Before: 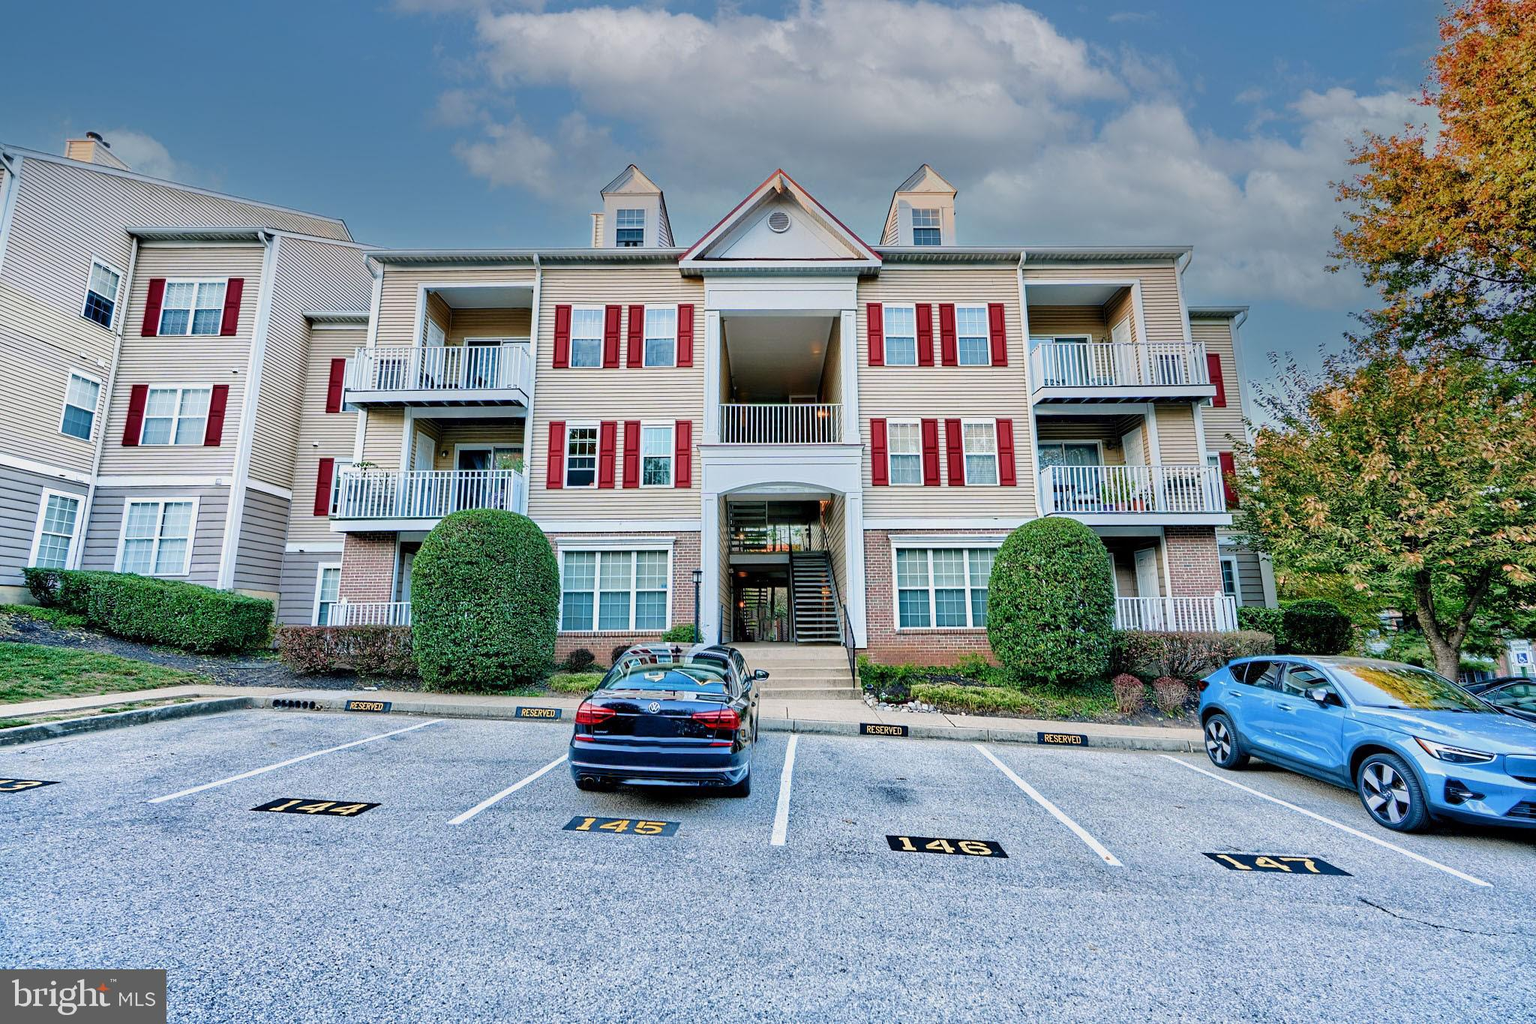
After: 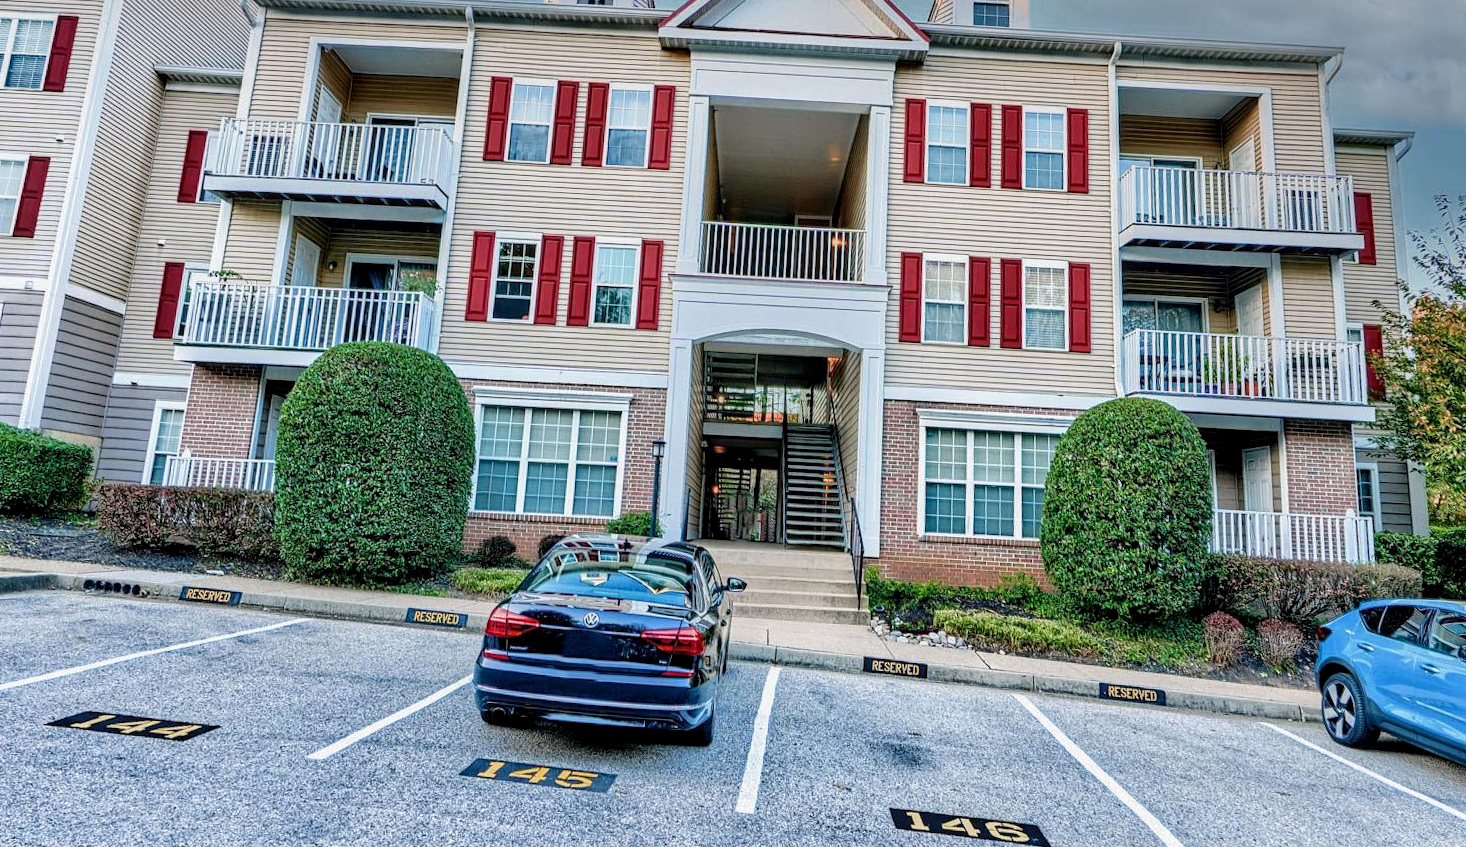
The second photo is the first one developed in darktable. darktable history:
local contrast: detail 130%
crop and rotate: angle -3.37°, left 9.79%, top 20.73%, right 12.42%, bottom 11.82%
